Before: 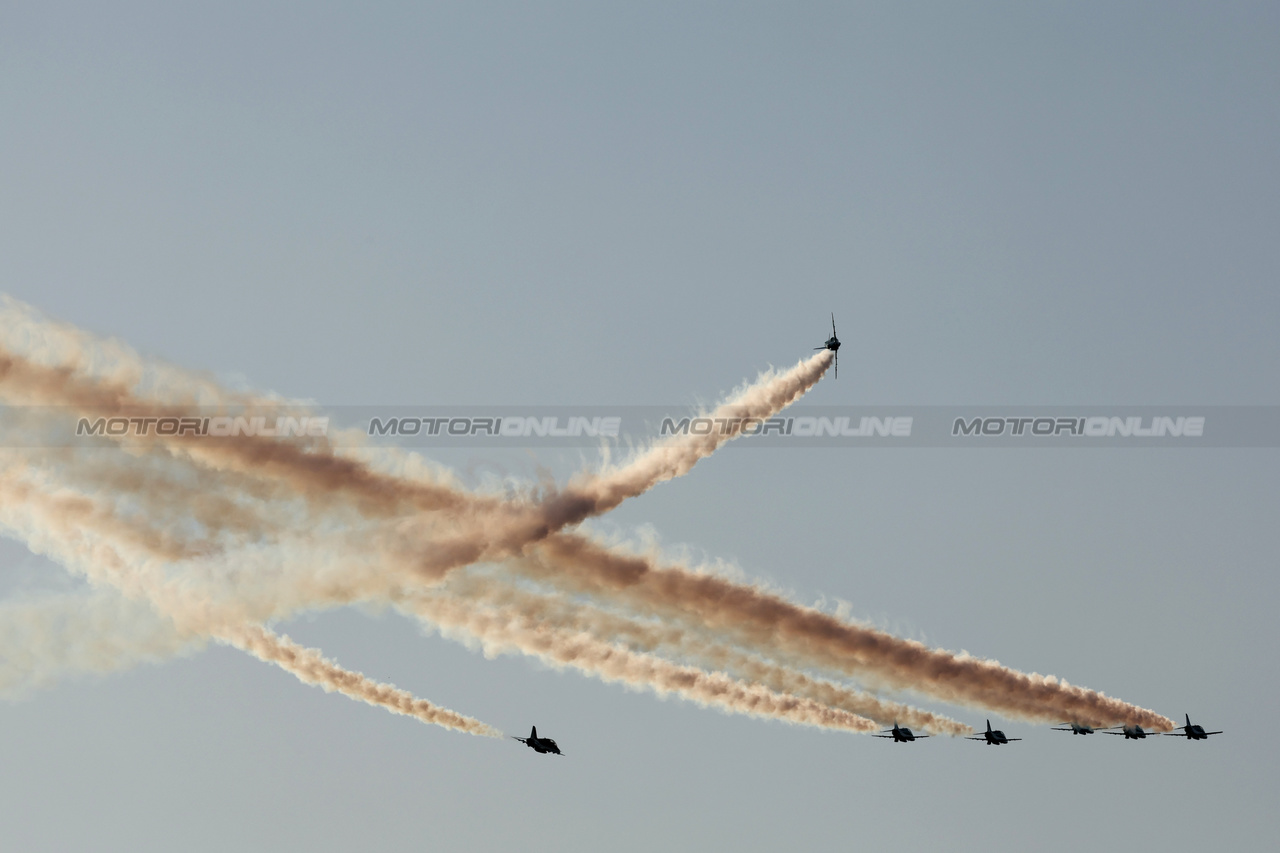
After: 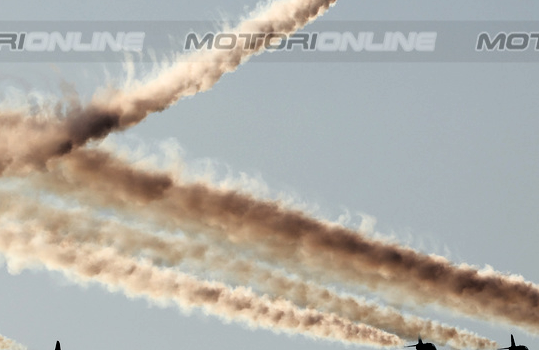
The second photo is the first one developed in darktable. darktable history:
crop: left 37.221%, top 45.169%, right 20.63%, bottom 13.777%
filmic rgb: black relative exposure -3.64 EV, white relative exposure 2.44 EV, hardness 3.29
